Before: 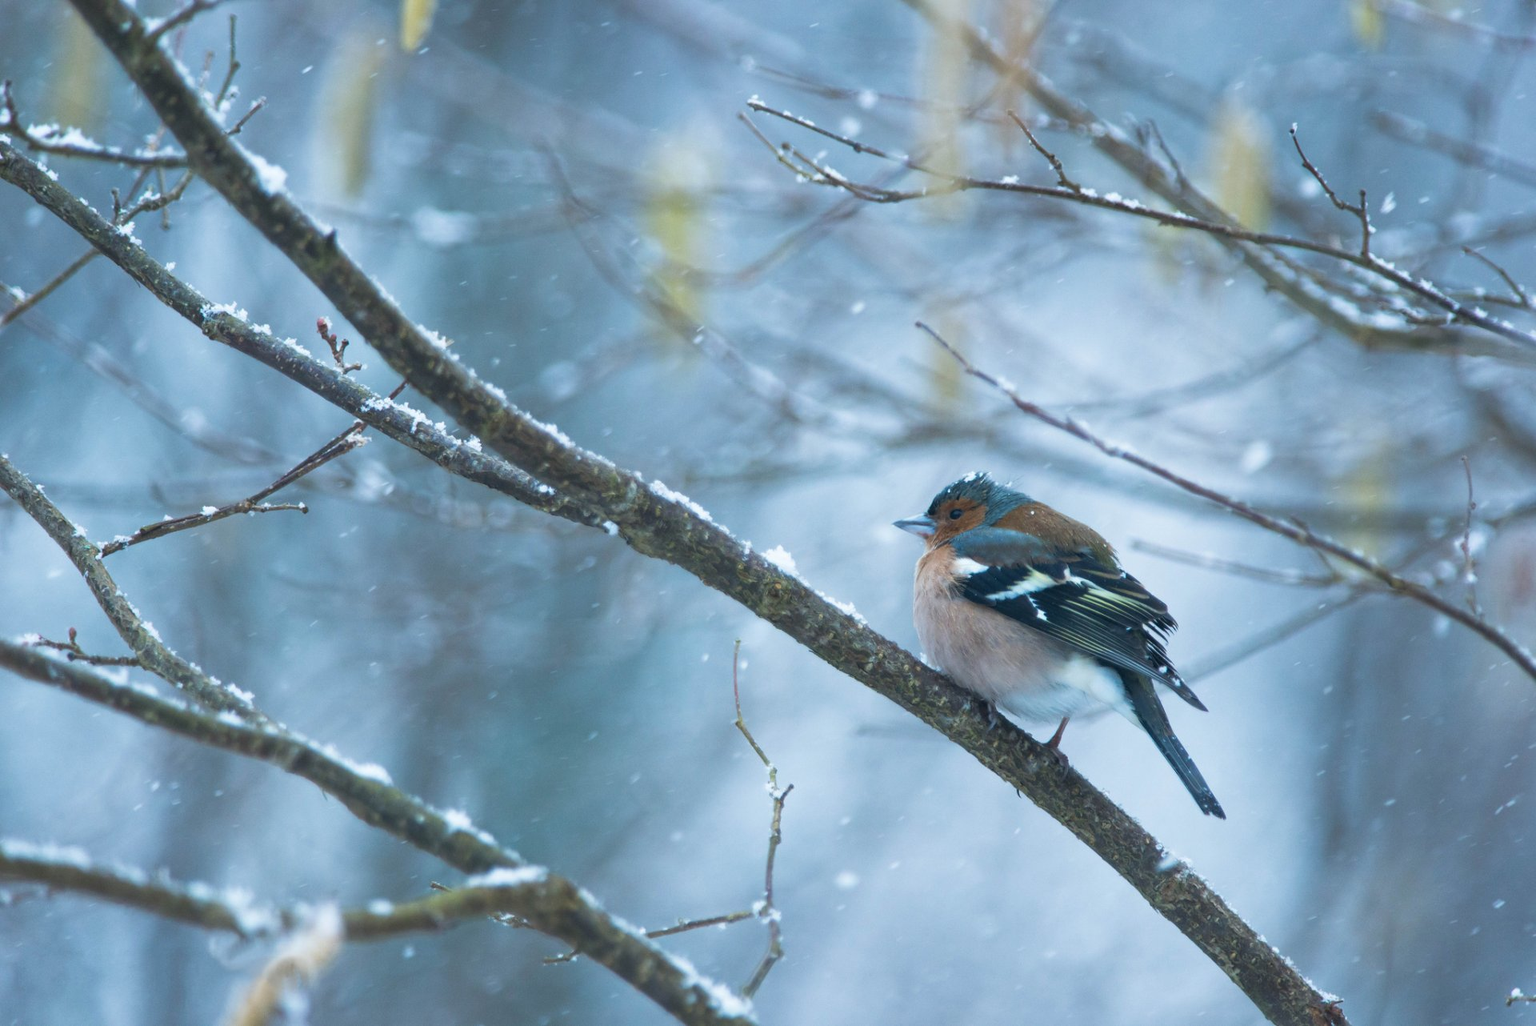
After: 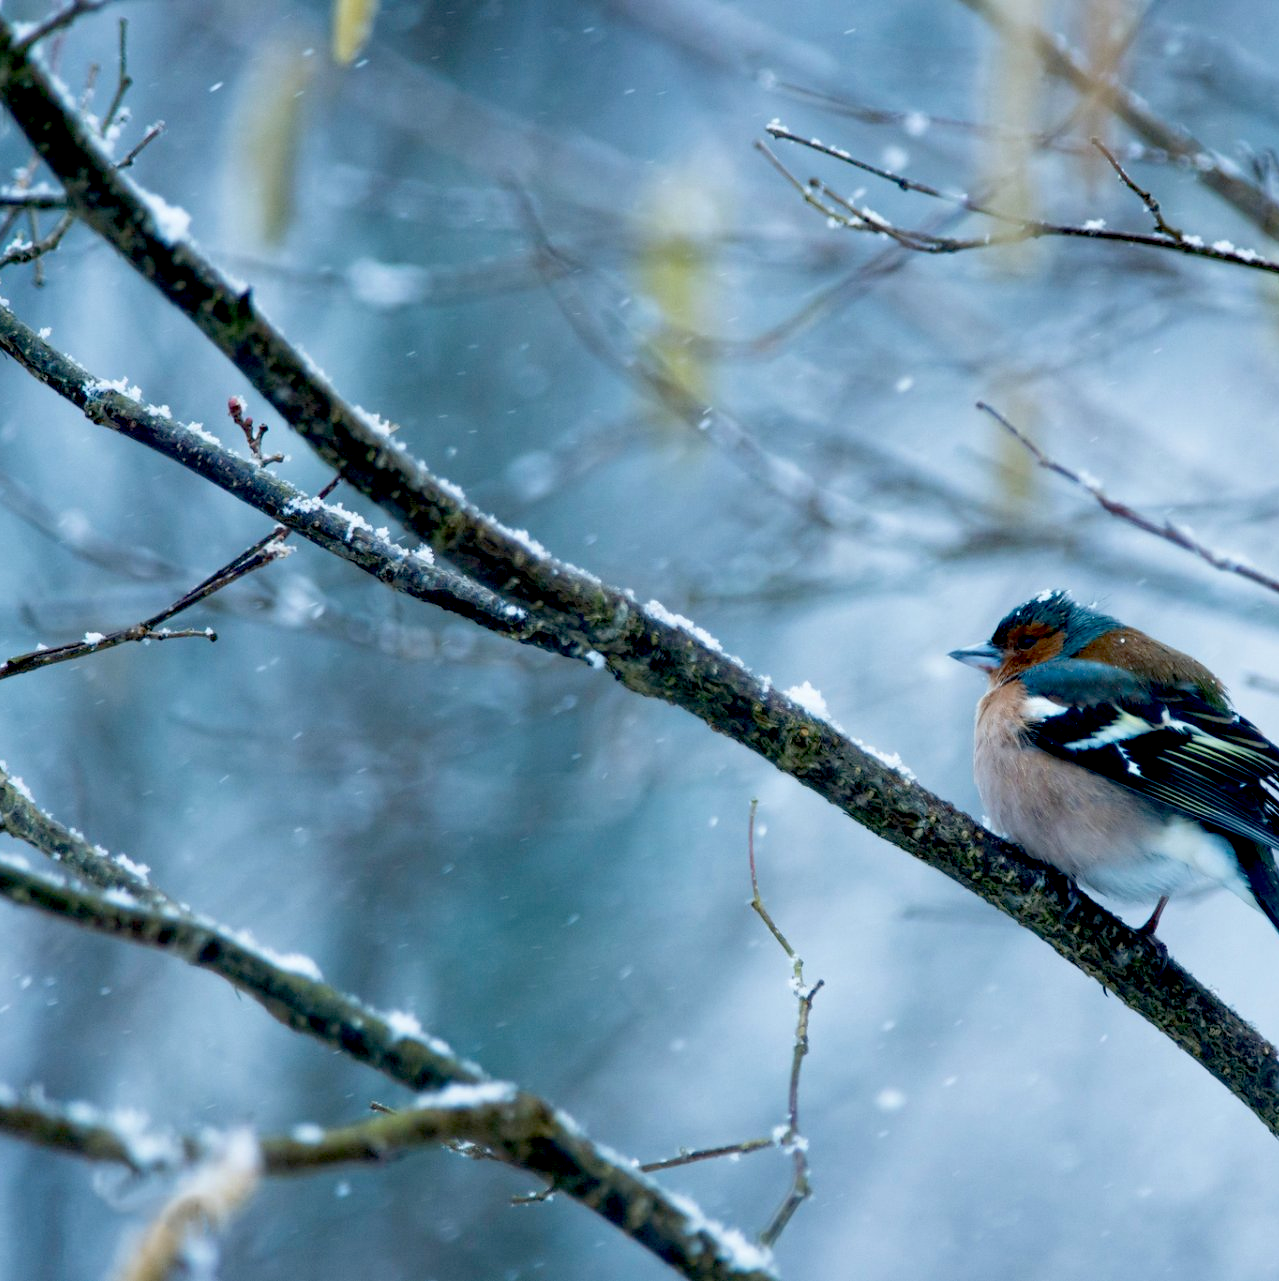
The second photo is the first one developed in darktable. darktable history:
crop and rotate: left 8.786%, right 24.548%
exposure: black level correction 0.056, compensate highlight preservation false
